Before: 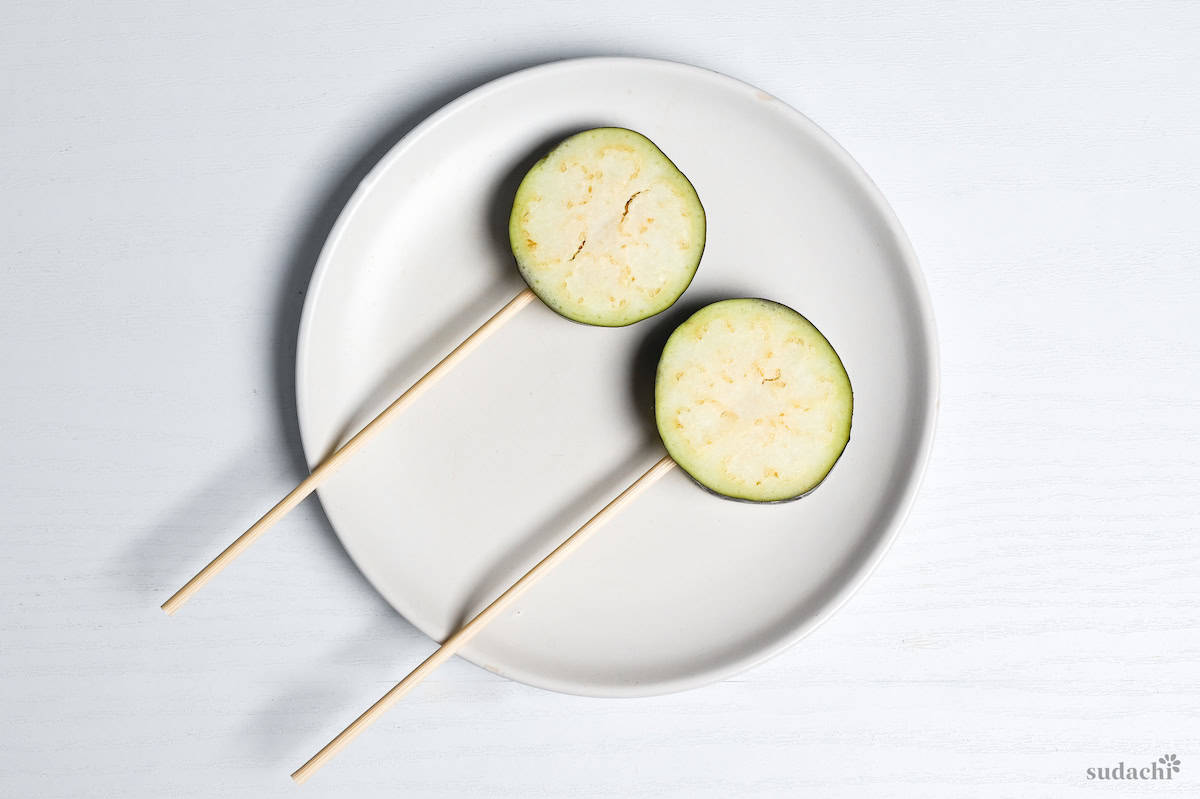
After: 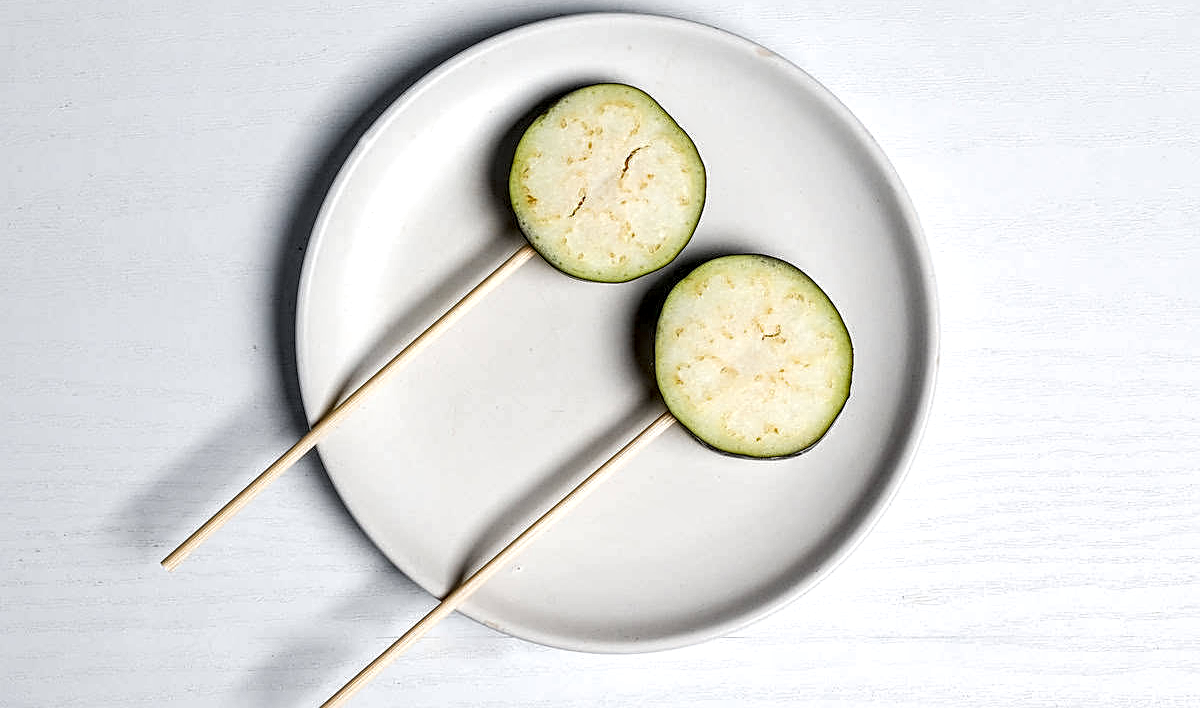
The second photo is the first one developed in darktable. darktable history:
local contrast: highlights 19%, detail 185%
sharpen: on, module defaults
crop and rotate: top 5.529%, bottom 5.813%
